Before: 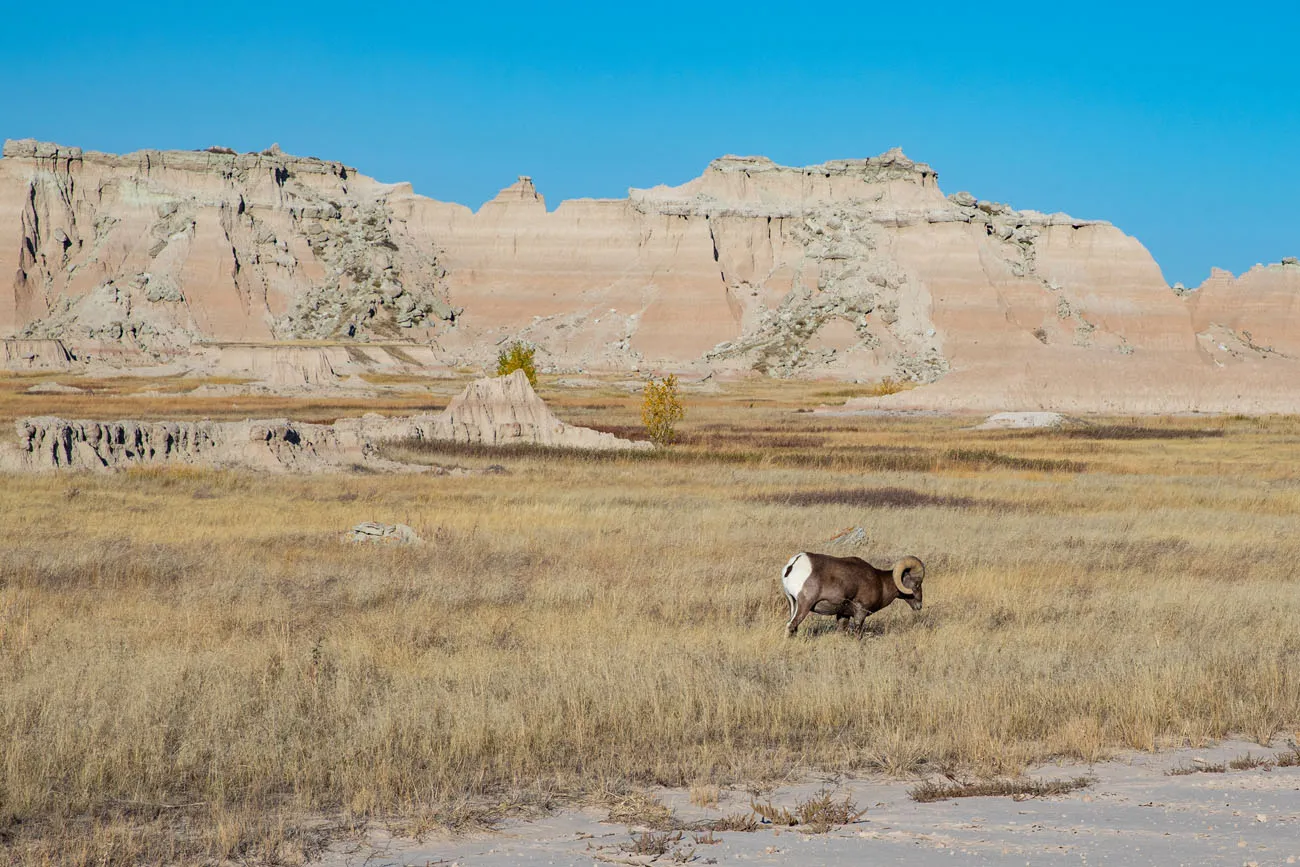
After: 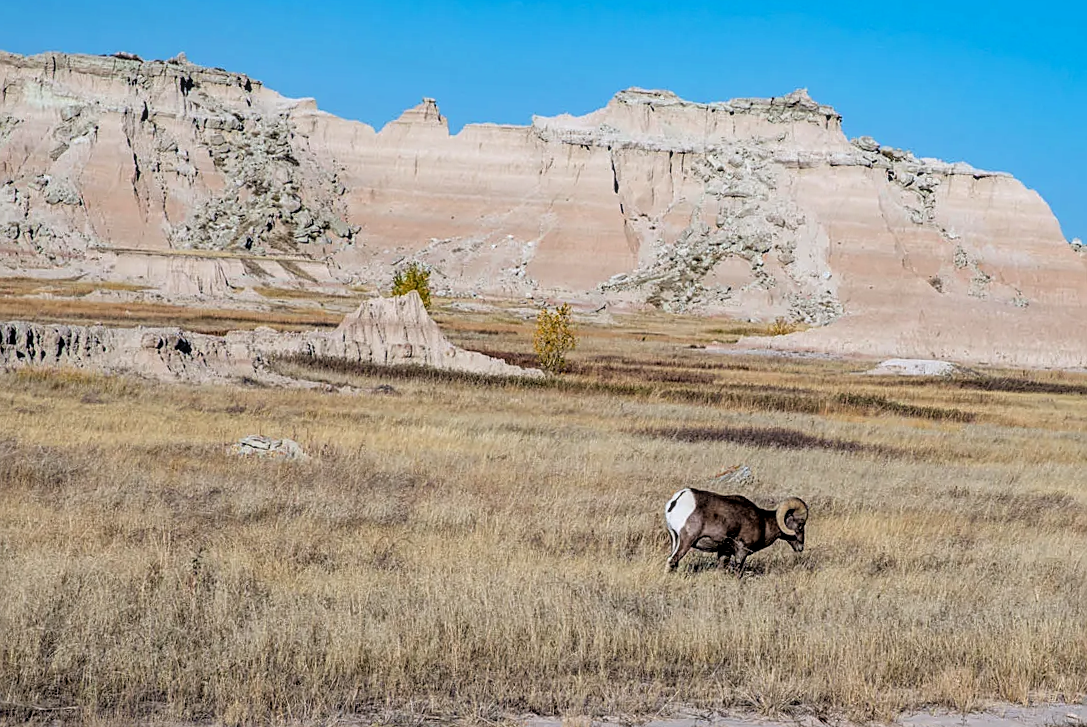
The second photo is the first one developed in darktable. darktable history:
tone equalizer: mask exposure compensation -0.515 EV
crop and rotate: angle -2.98°, left 5.284%, top 5.156%, right 4.689%, bottom 4.493%
sharpen: on, module defaults
exposure: exposure -0.027 EV, compensate highlight preservation false
color calibration: illuminant as shot in camera, x 0.358, y 0.373, temperature 4628.91 K
filmic rgb: black relative exposure -4.91 EV, white relative exposure 2.84 EV, hardness 3.7
local contrast: on, module defaults
